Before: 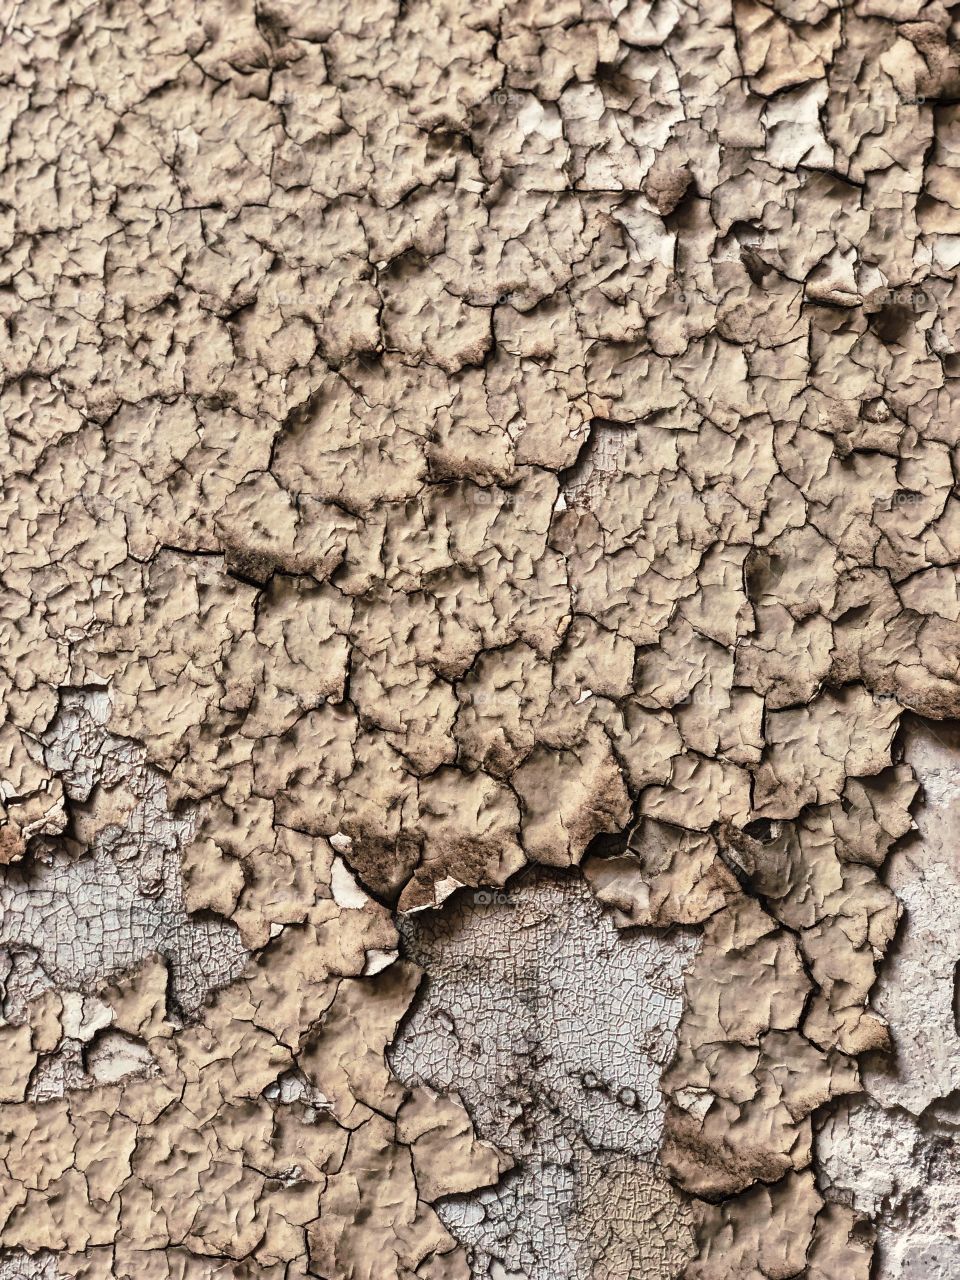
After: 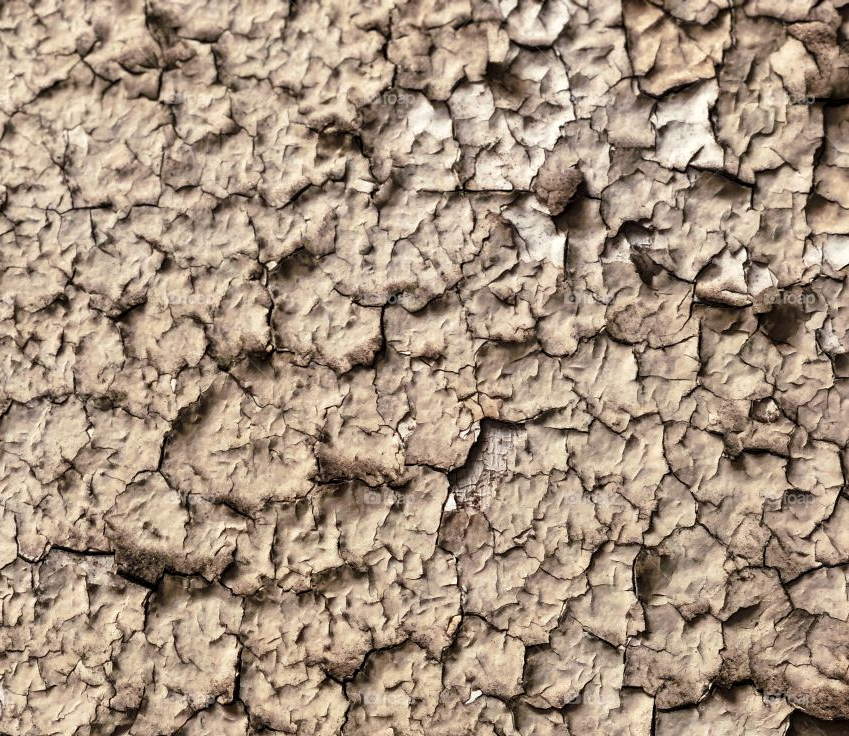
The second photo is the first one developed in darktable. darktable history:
crop and rotate: left 11.528%, bottom 42.449%
color zones: curves: ch0 [(0.035, 0.242) (0.25, 0.5) (0.384, 0.214) (0.488, 0.255) (0.75, 0.5)]; ch1 [(0.063, 0.379) (0.25, 0.5) (0.354, 0.201) (0.489, 0.085) (0.729, 0.271)]; ch2 [(0.25, 0.5) (0.38, 0.517) (0.442, 0.51) (0.735, 0.456)]
local contrast: highlights 103%, shadows 100%, detail 120%, midtone range 0.2
